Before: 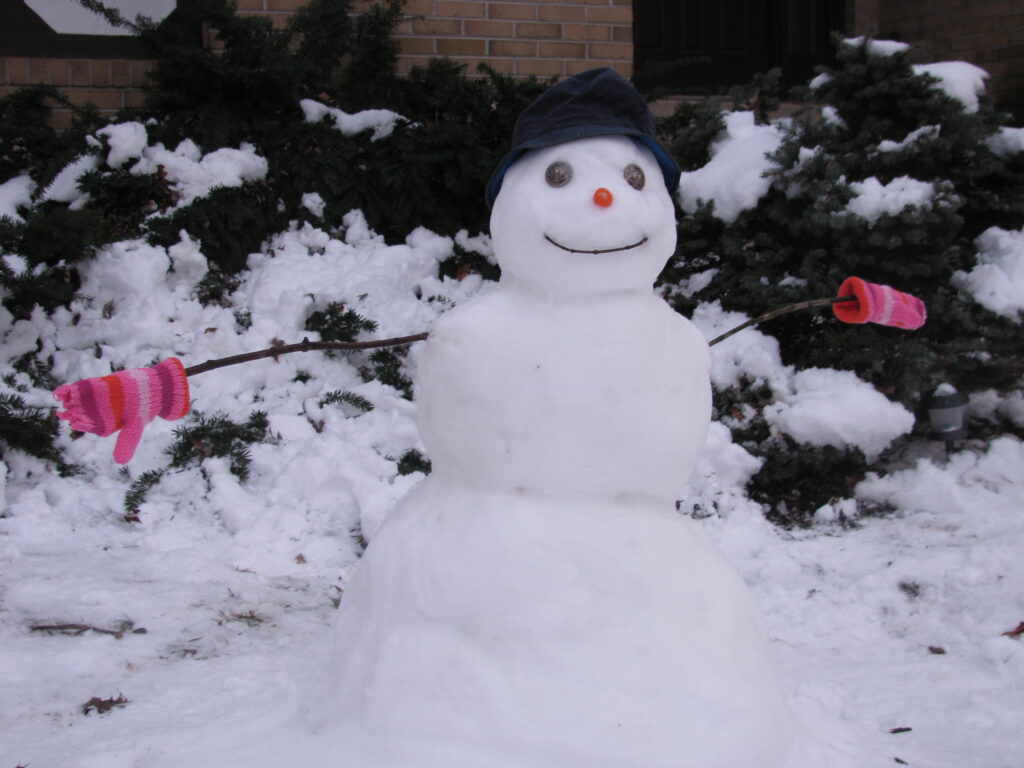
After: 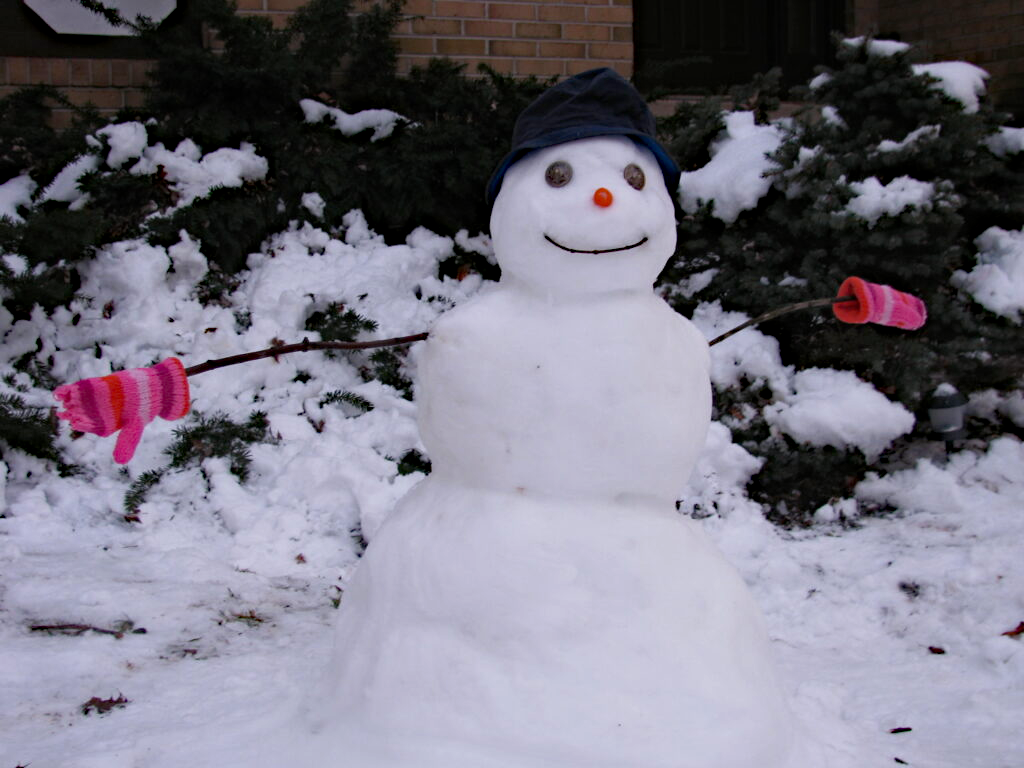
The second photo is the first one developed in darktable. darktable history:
haze removal: strength 0.43, compatibility mode true, adaptive false
